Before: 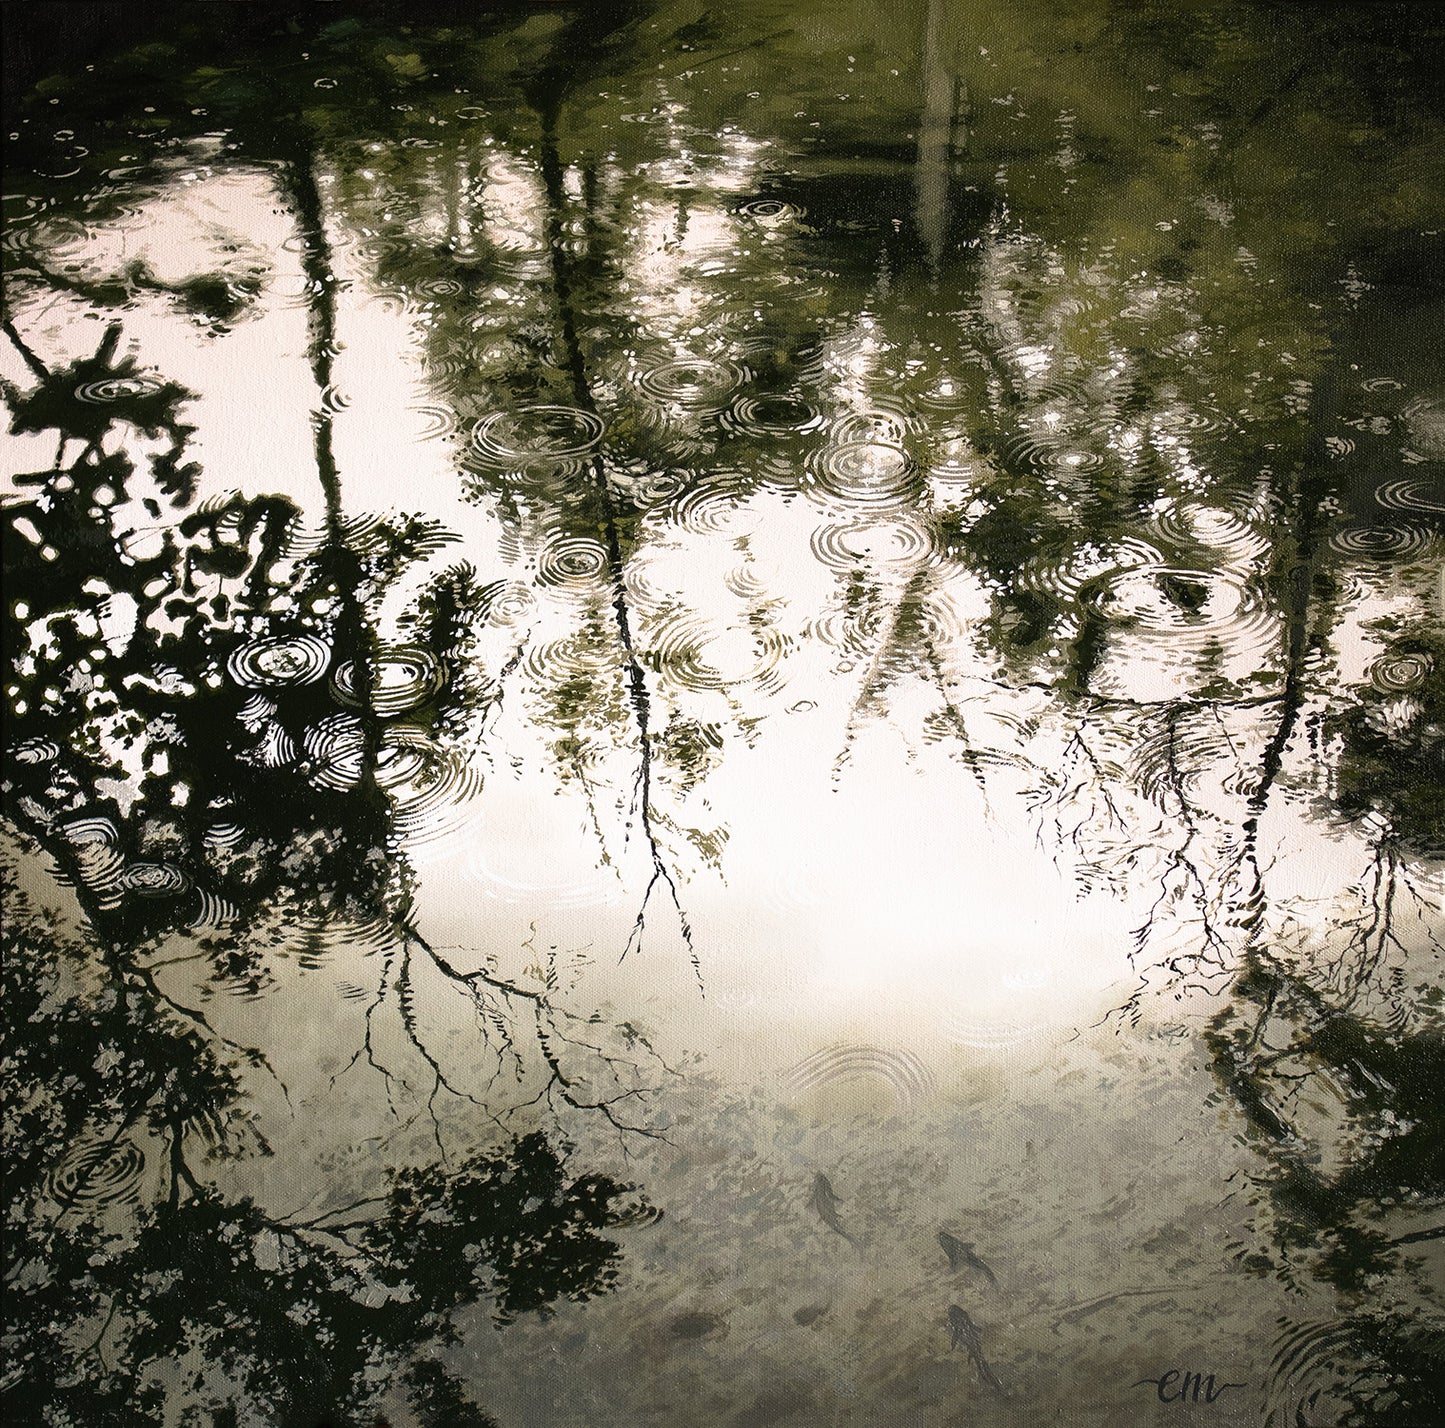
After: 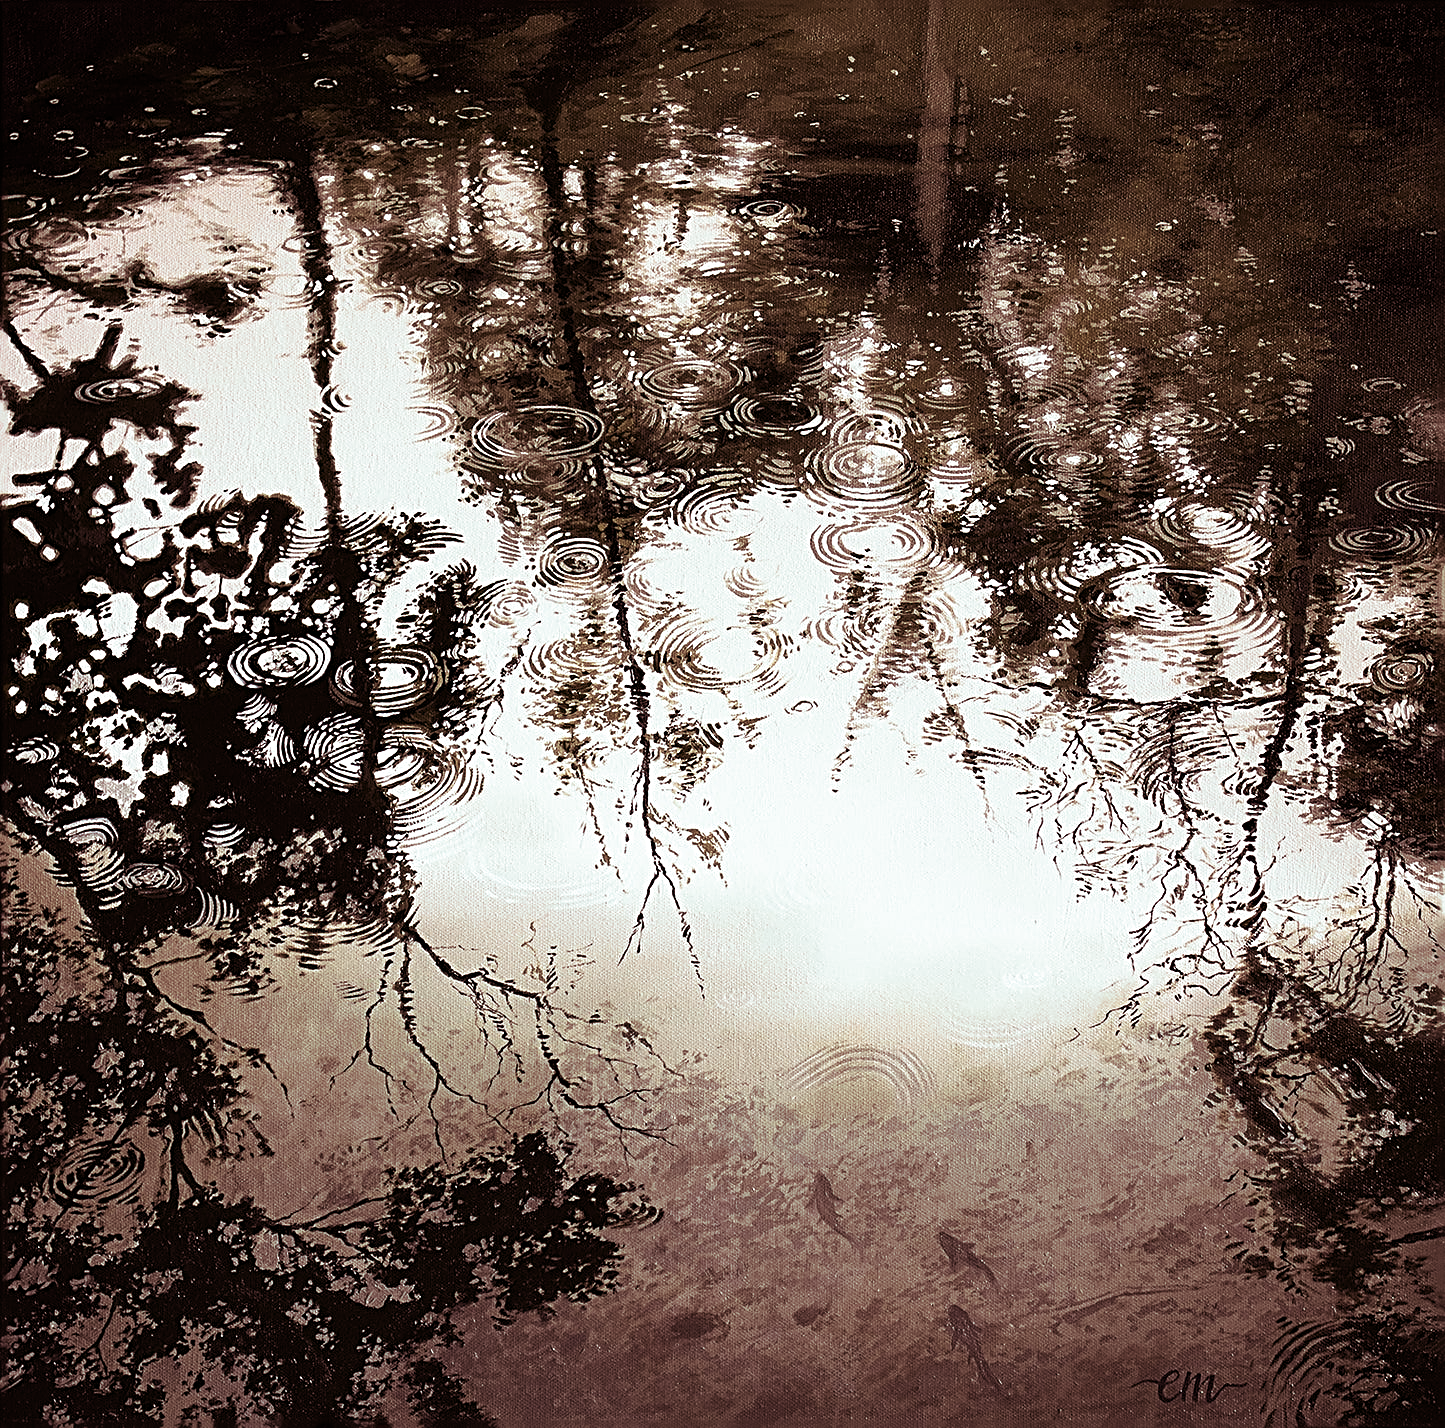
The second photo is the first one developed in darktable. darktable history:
contrast brightness saturation: brightness -0.09
split-toning: highlights › hue 180°
sharpen: radius 2.817, amount 0.715
